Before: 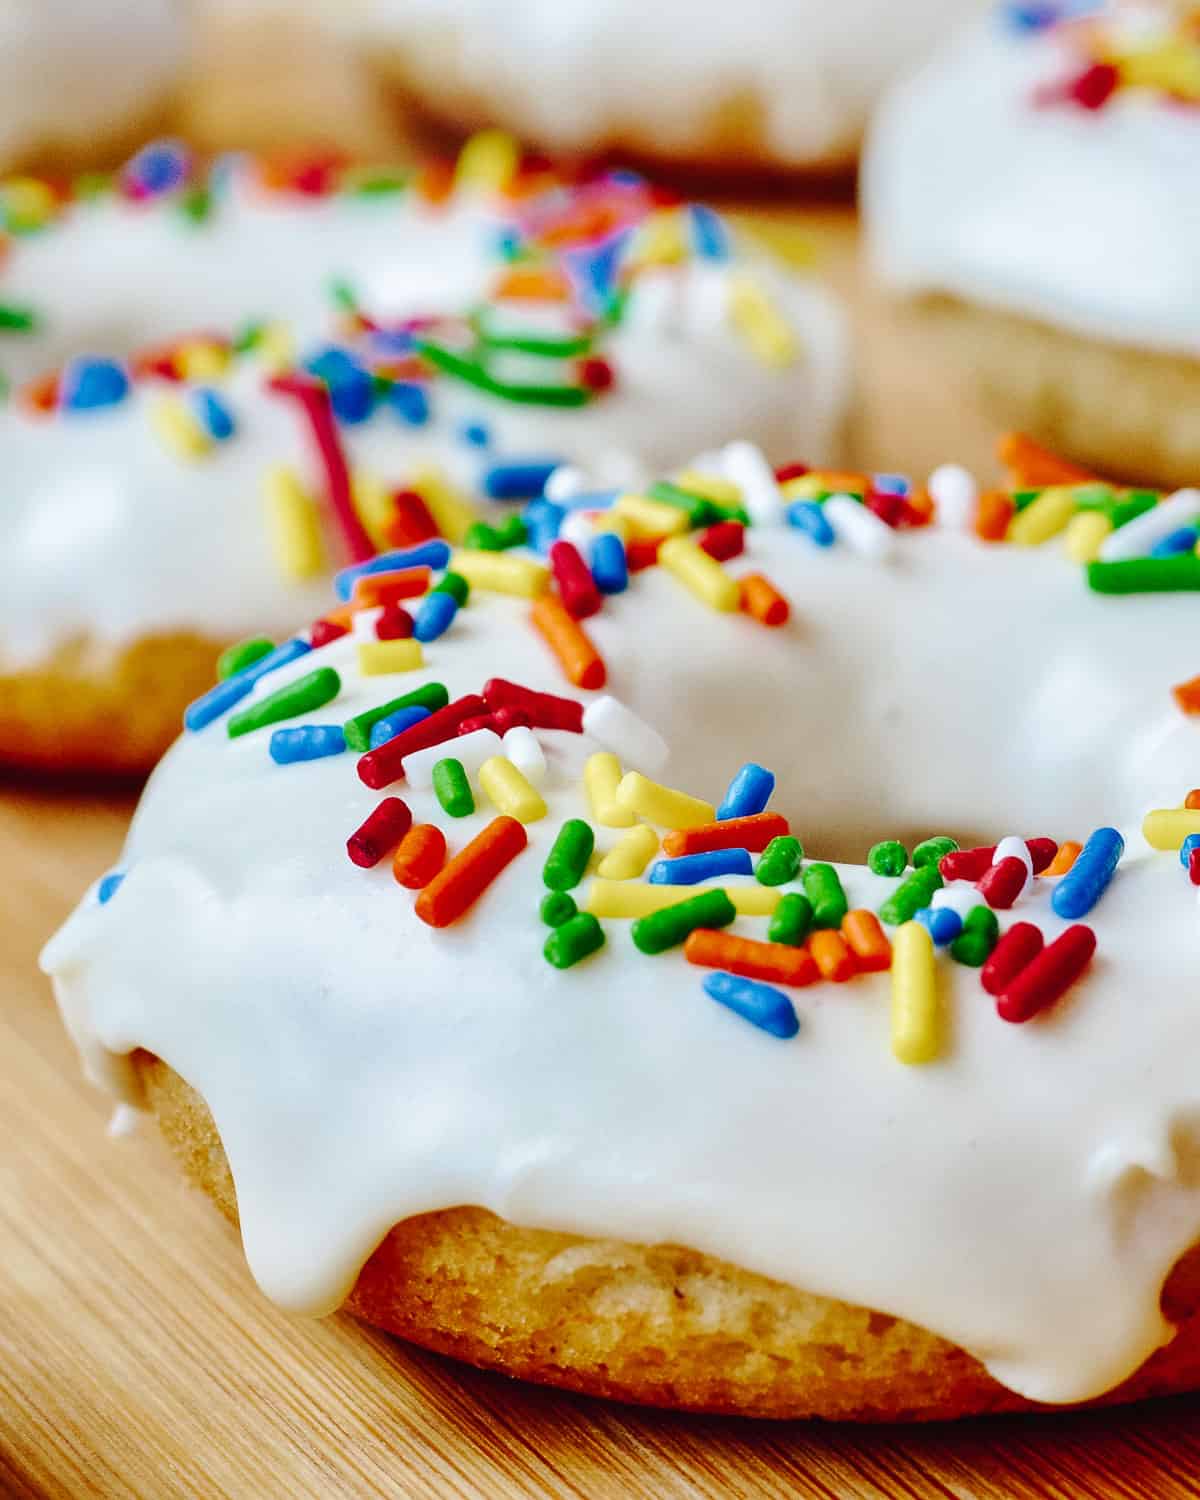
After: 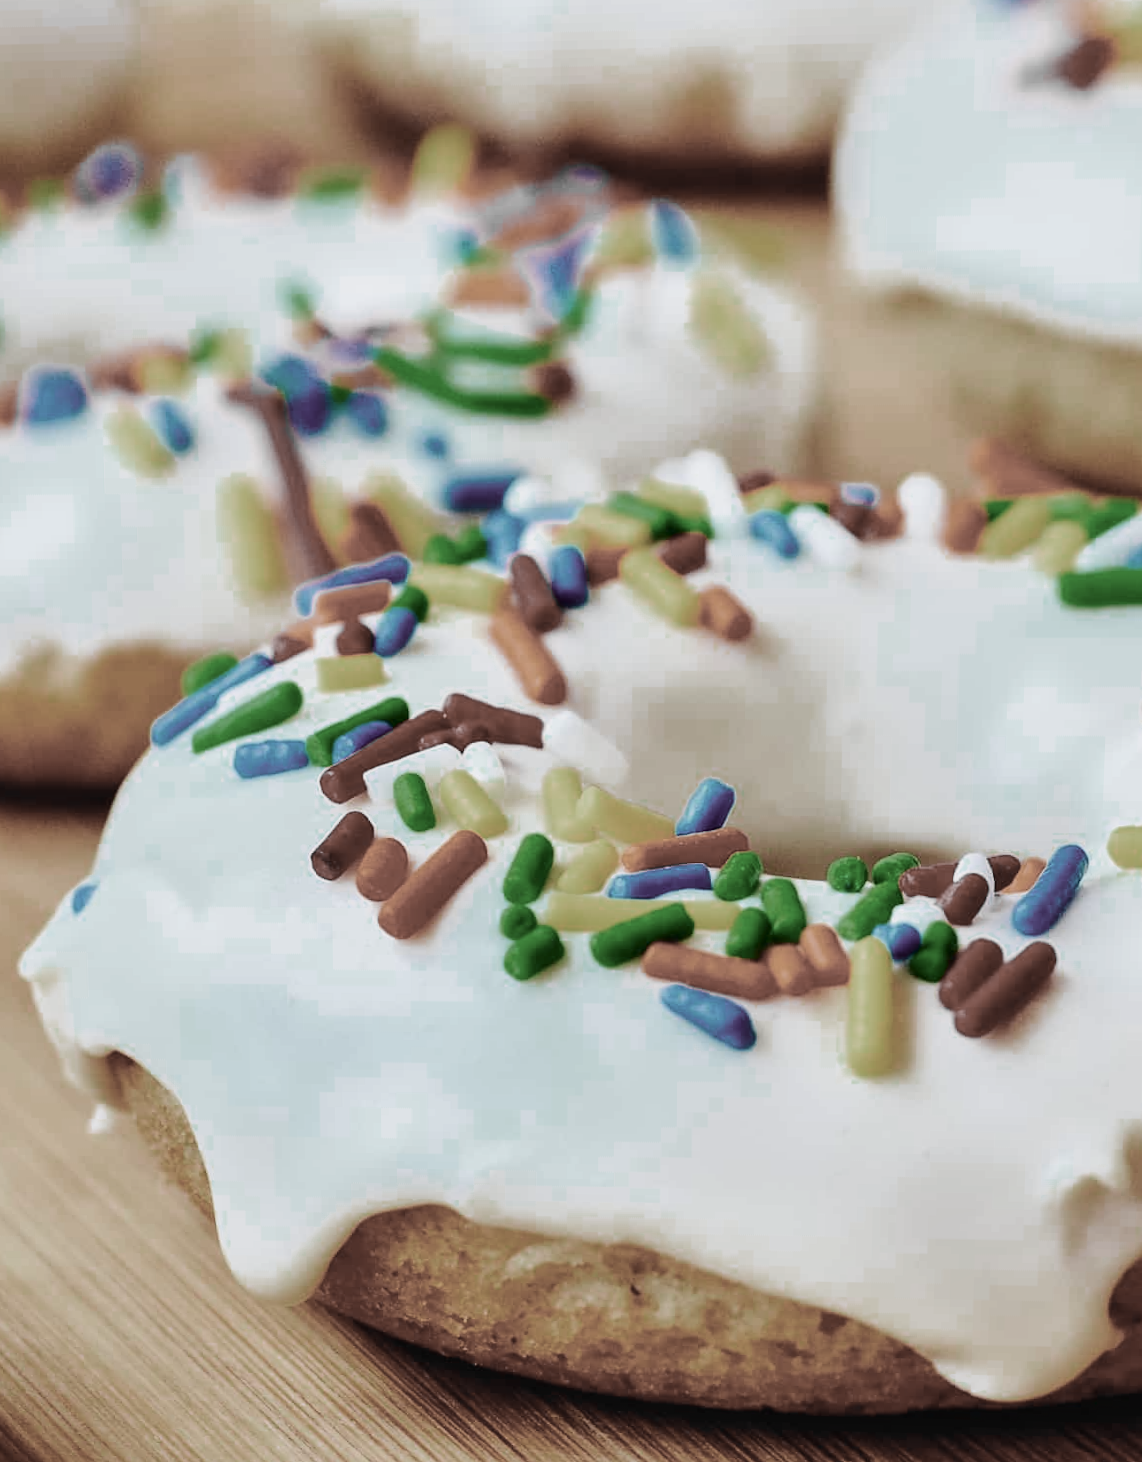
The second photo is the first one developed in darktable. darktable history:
tone equalizer: on, module defaults
rotate and perspective: rotation 0.074°, lens shift (vertical) 0.096, lens shift (horizontal) -0.041, crop left 0.043, crop right 0.952, crop top 0.024, crop bottom 0.979
tone curve: curves: ch0 [(0, 0.012) (0.052, 0.04) (0.107, 0.086) (0.269, 0.266) (0.471, 0.503) (0.731, 0.771) (0.921, 0.909) (0.999, 0.951)]; ch1 [(0, 0) (0.339, 0.298) (0.402, 0.363) (0.444, 0.415) (0.485, 0.469) (0.494, 0.493) (0.504, 0.501) (0.525, 0.534) (0.555, 0.593) (0.594, 0.648) (1, 1)]; ch2 [(0, 0) (0.48, 0.48) (0.504, 0.5) (0.535, 0.557) (0.581, 0.623) (0.649, 0.683) (0.824, 0.815) (1, 1)], color space Lab, independent channels, preserve colors none
color zones: curves: ch0 [(0, 0.487) (0.241, 0.395) (0.434, 0.373) (0.658, 0.412) (0.838, 0.487)]; ch1 [(0, 0) (0.053, 0.053) (0.211, 0.202) (0.579, 0.259) (0.781, 0.241)]
white balance: emerald 1
